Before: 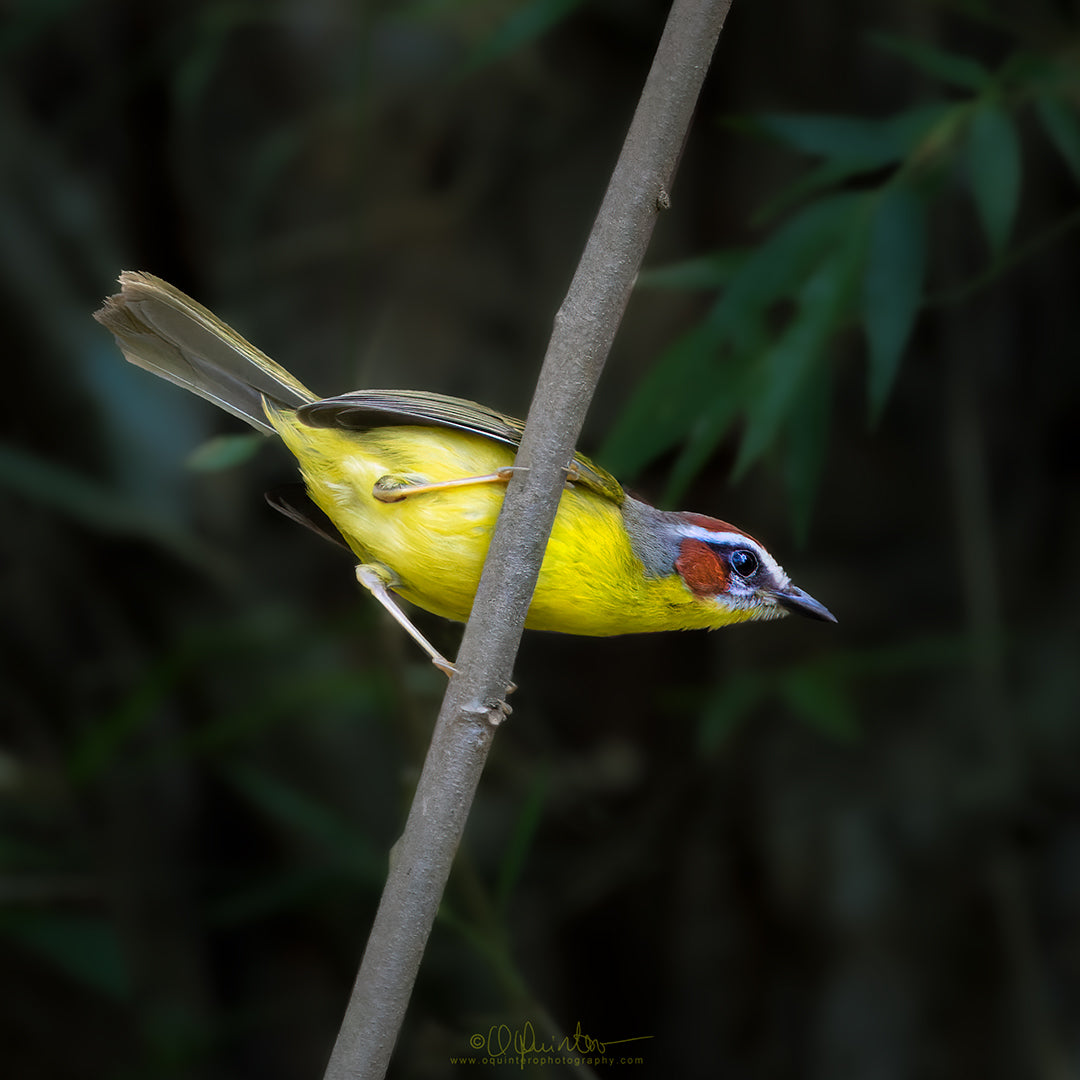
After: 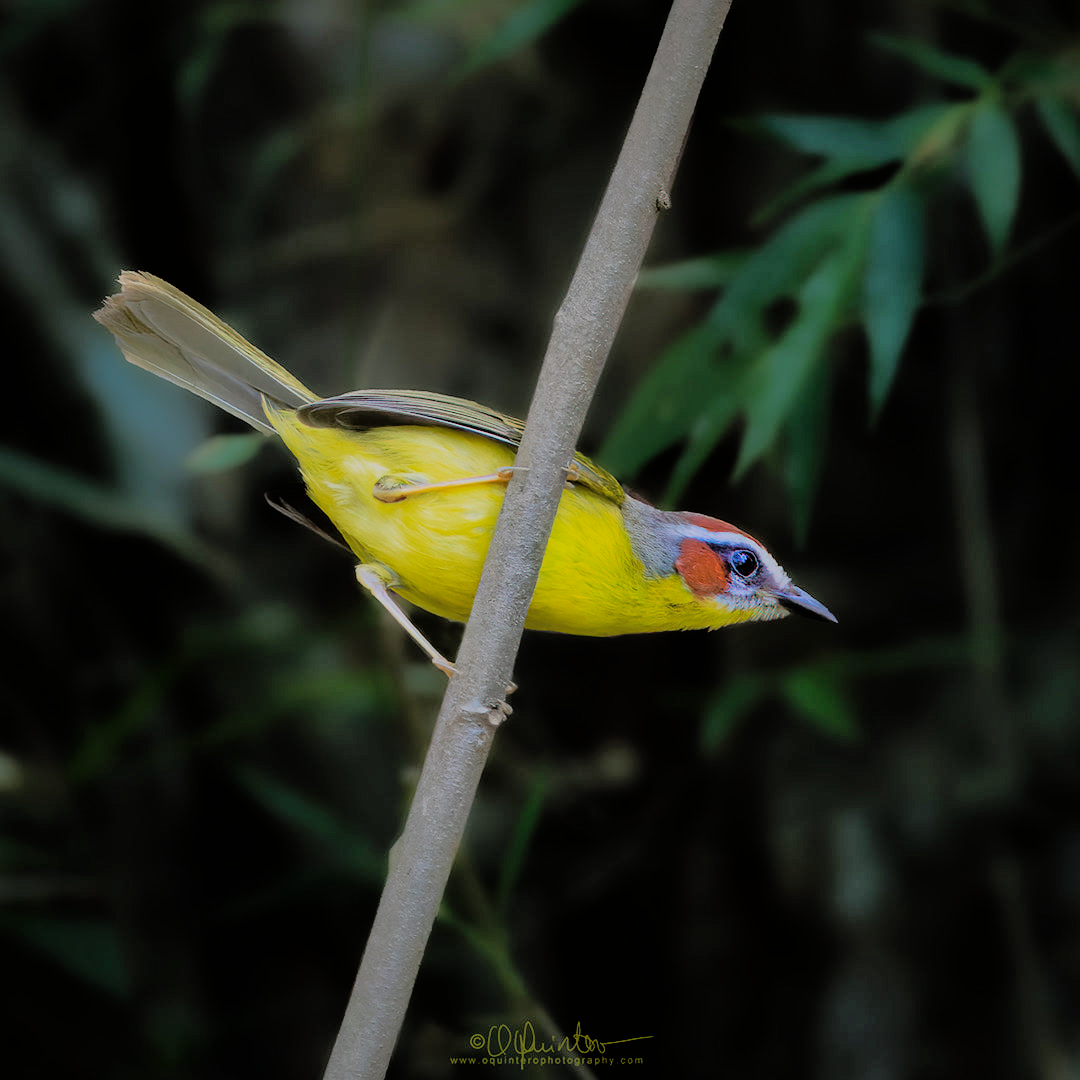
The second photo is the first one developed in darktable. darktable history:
exposure: black level correction 0, exposure 0.499 EV, compensate highlight preservation false
filmic rgb: black relative exposure -6.84 EV, white relative exposure 5.93 EV, hardness 2.71, color science v6 (2022)
shadows and highlights: on, module defaults
